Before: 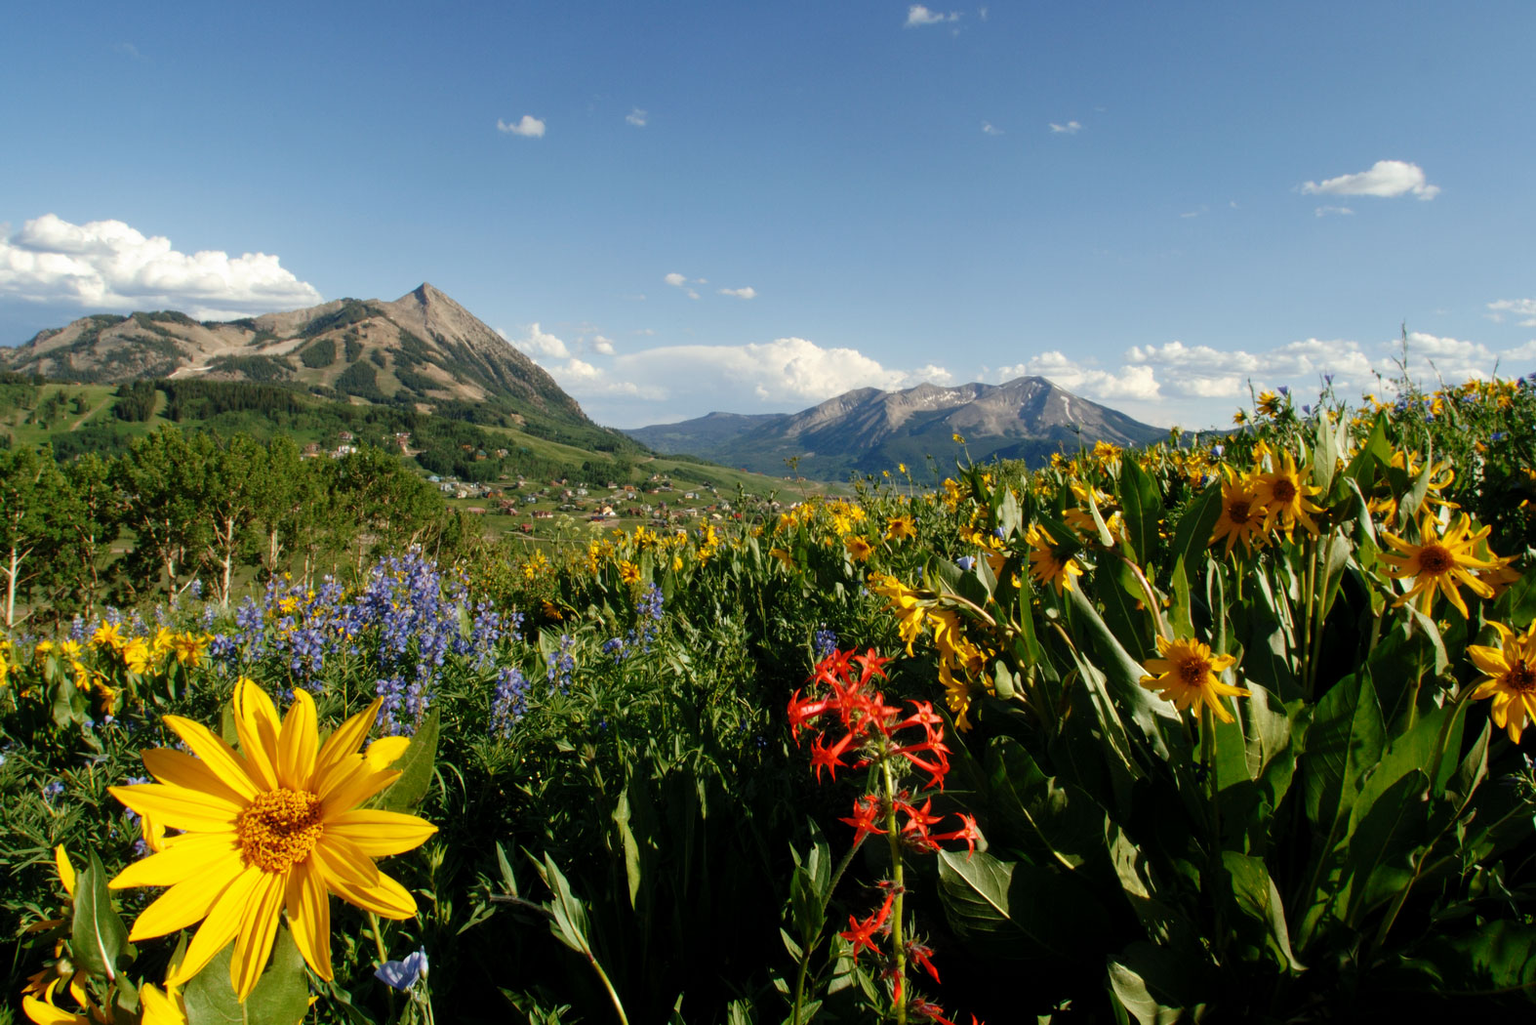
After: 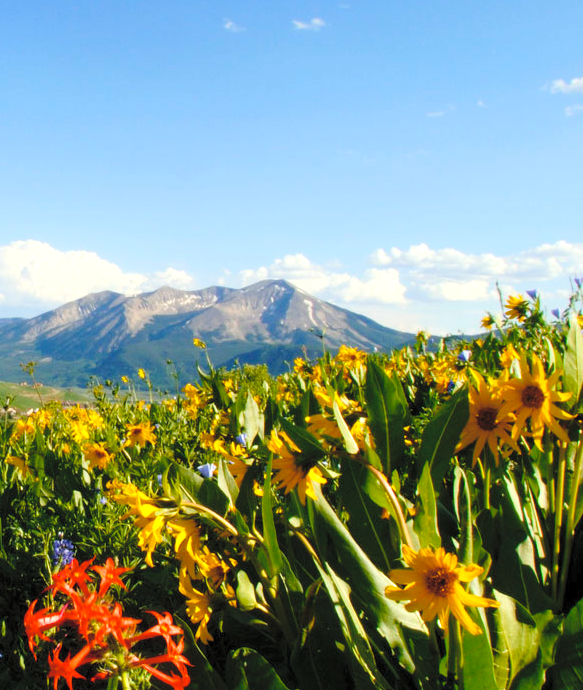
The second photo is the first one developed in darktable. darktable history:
crop and rotate: left 49.759%, top 10.105%, right 13.176%, bottom 24.121%
color balance rgb: perceptual saturation grading › global saturation 23.84%, perceptual saturation grading › highlights -23.368%, perceptual saturation grading › mid-tones 24.173%, perceptual saturation grading › shadows 39.149%, perceptual brilliance grading › highlights 5.196%, perceptual brilliance grading › shadows -9.874%, contrast 4.951%
exposure: exposure 0.126 EV, compensate highlight preservation false
contrast brightness saturation: contrast 0.103, brightness 0.316, saturation 0.139
